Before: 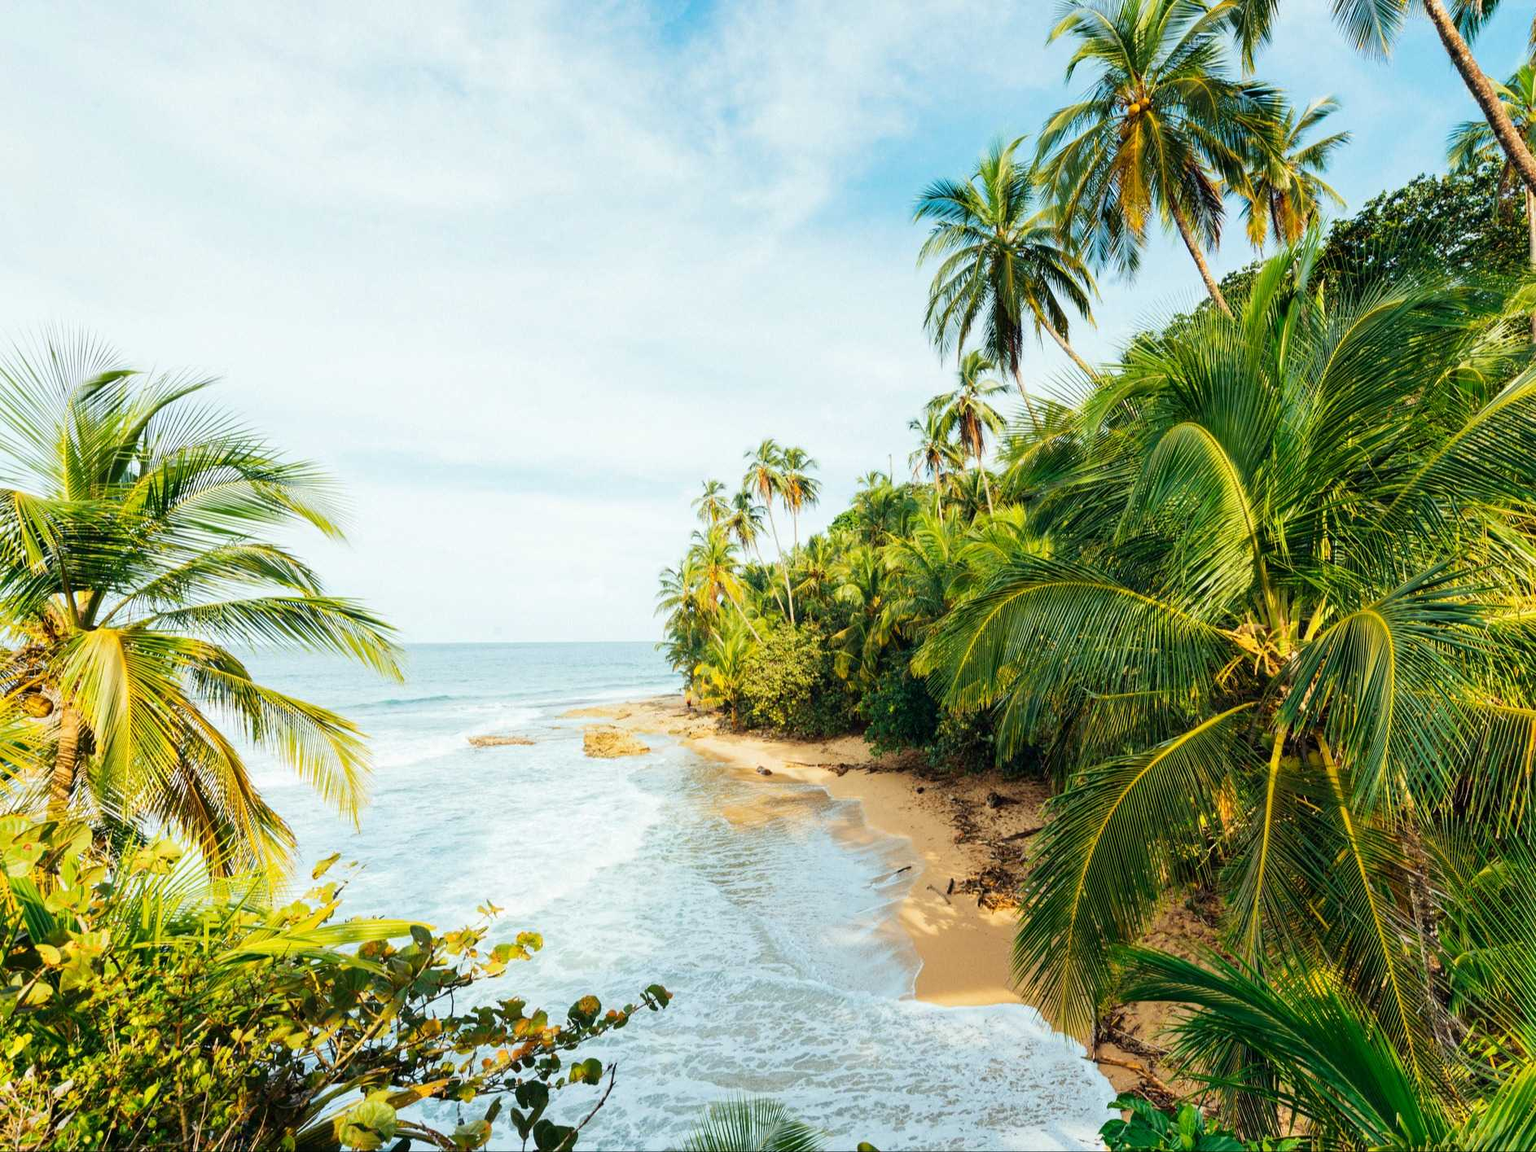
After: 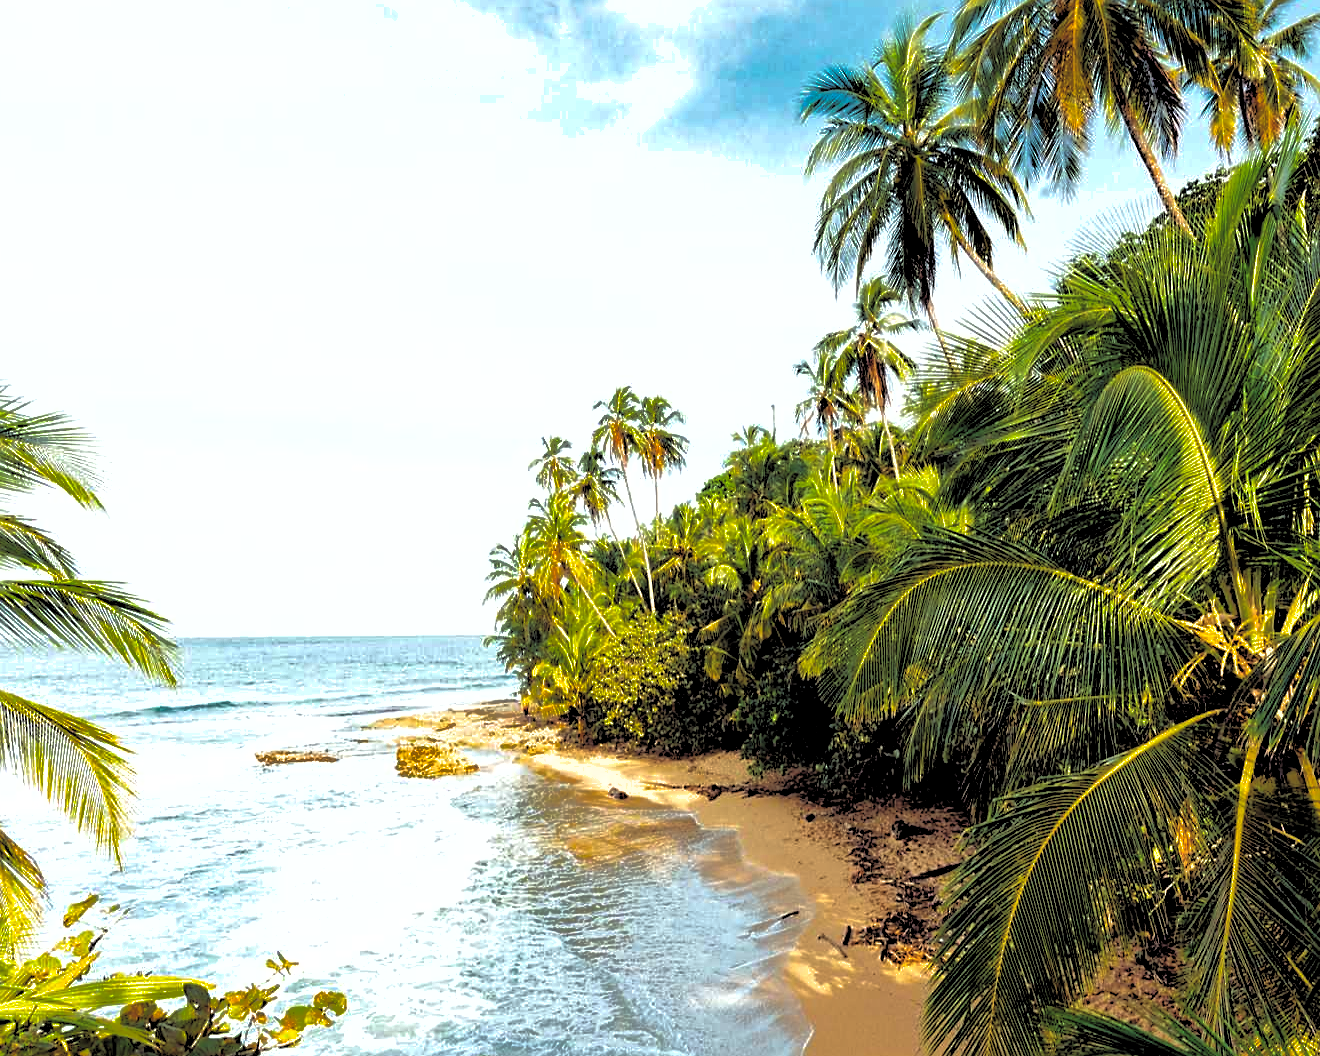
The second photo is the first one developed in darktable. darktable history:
levels: levels [0.182, 0.542, 0.902]
sharpen: on, module defaults
color balance rgb: highlights gain › chroma 0.141%, highlights gain › hue 329.9°, global offset › chroma 0.279%, global offset › hue 318.82°, perceptual saturation grading › global saturation -0.1%, global vibrance 20%
crop and rotate: left 17.009%, top 10.861%, right 13.001%, bottom 14.498%
shadows and highlights: shadows 60.78, highlights -59.81
